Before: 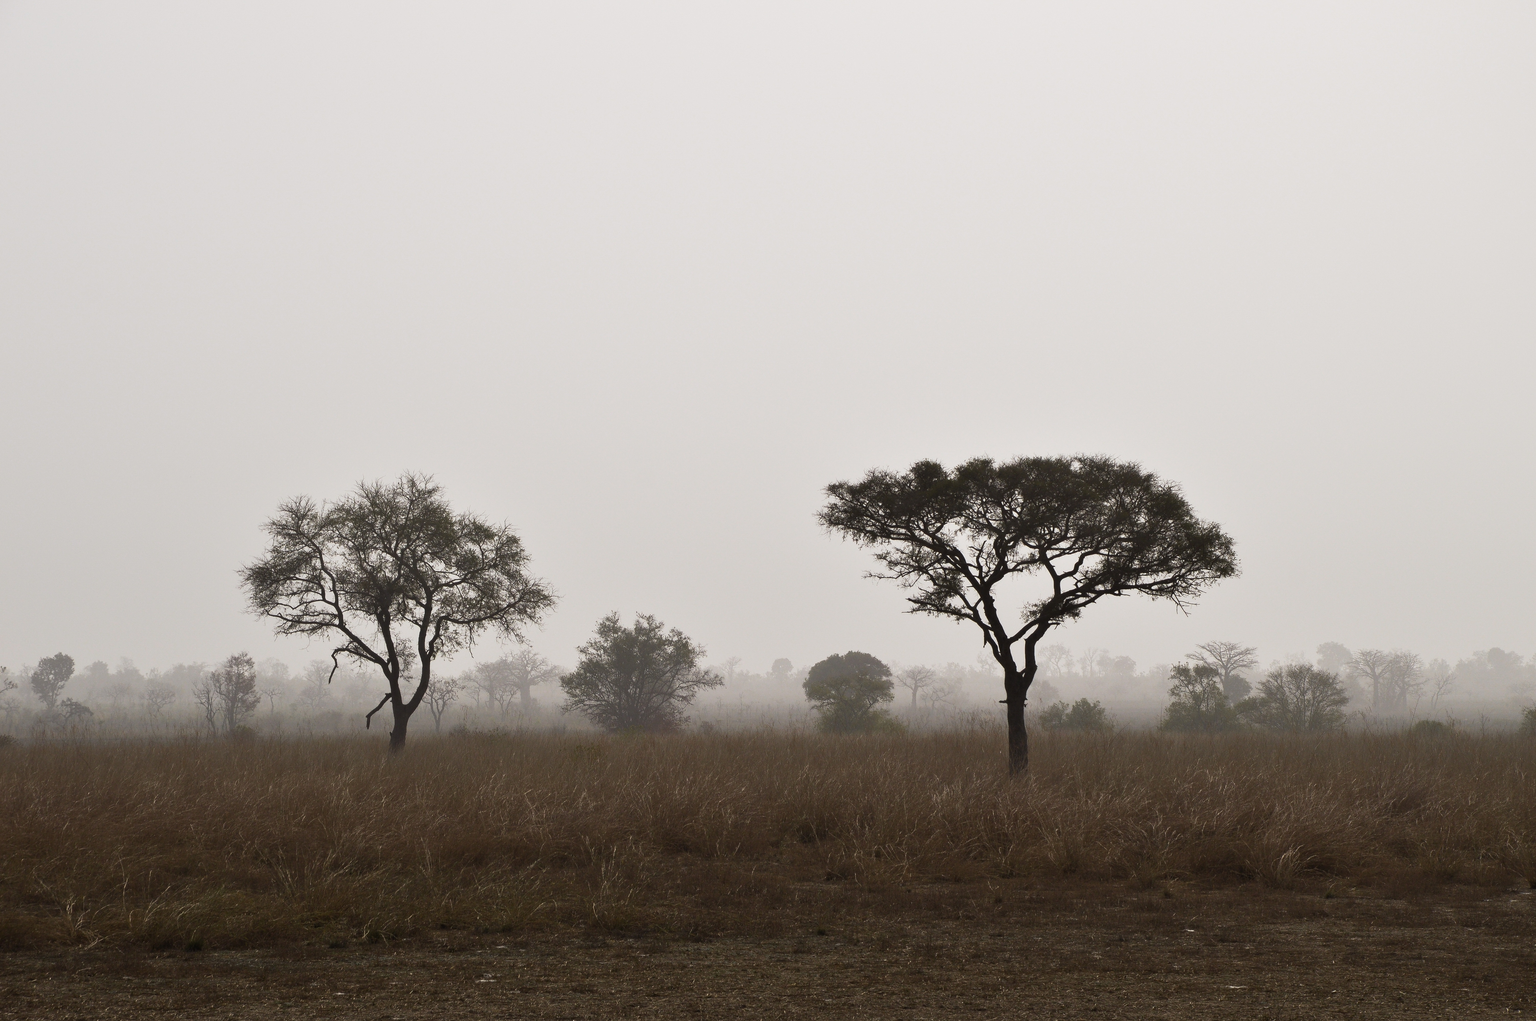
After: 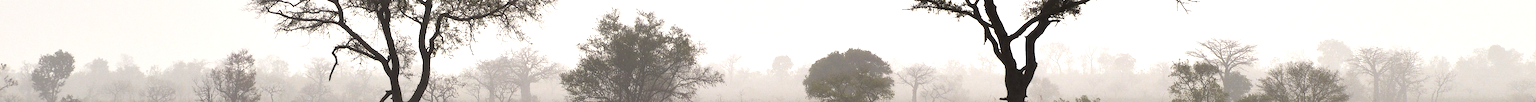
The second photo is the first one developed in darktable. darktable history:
crop and rotate: top 59.084%, bottom 30.916%
graduated density: rotation 5.63°, offset 76.9
exposure: black level correction 0, exposure 1.1 EV, compensate highlight preservation false
